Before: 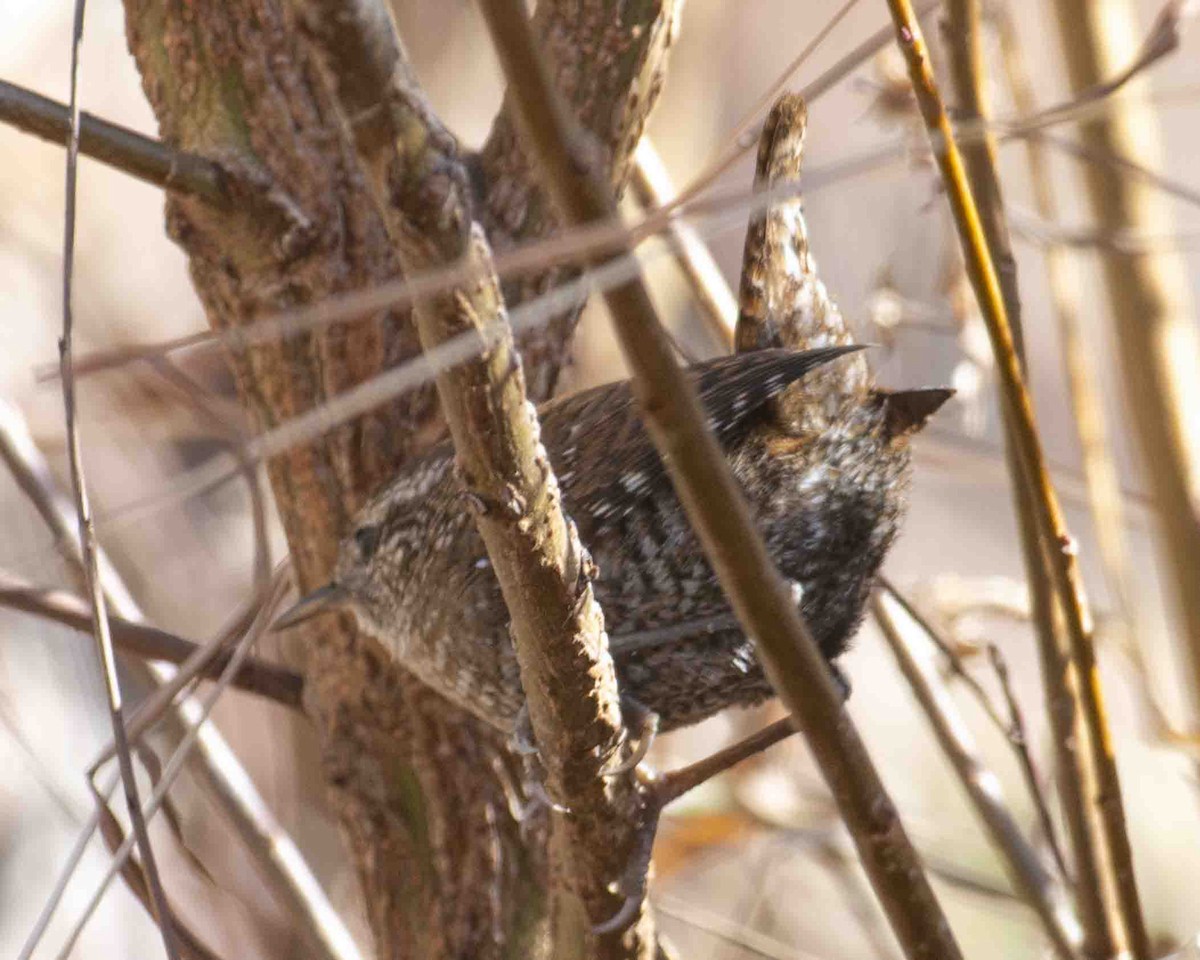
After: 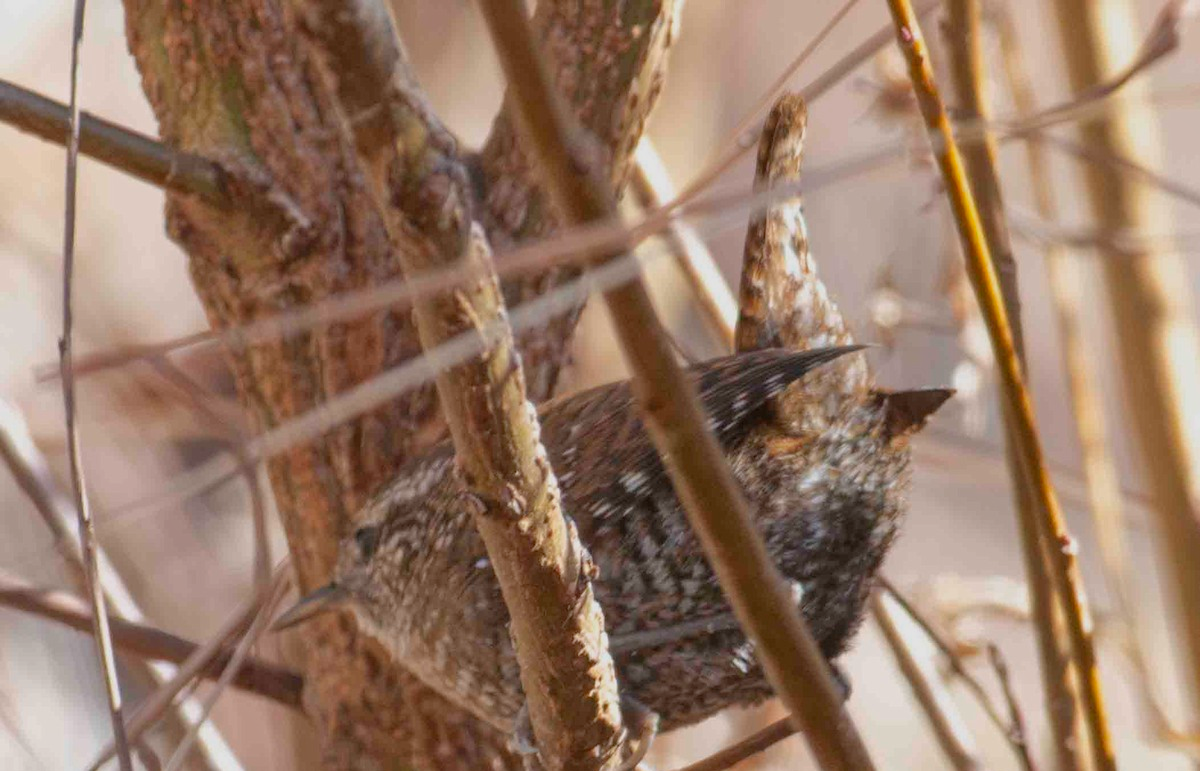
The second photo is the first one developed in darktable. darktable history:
crop: bottom 19.644%
tone equalizer: -8 EV 0.25 EV, -7 EV 0.417 EV, -6 EV 0.417 EV, -5 EV 0.25 EV, -3 EV -0.25 EV, -2 EV -0.417 EV, -1 EV -0.417 EV, +0 EV -0.25 EV, edges refinement/feathering 500, mask exposure compensation -1.57 EV, preserve details guided filter
